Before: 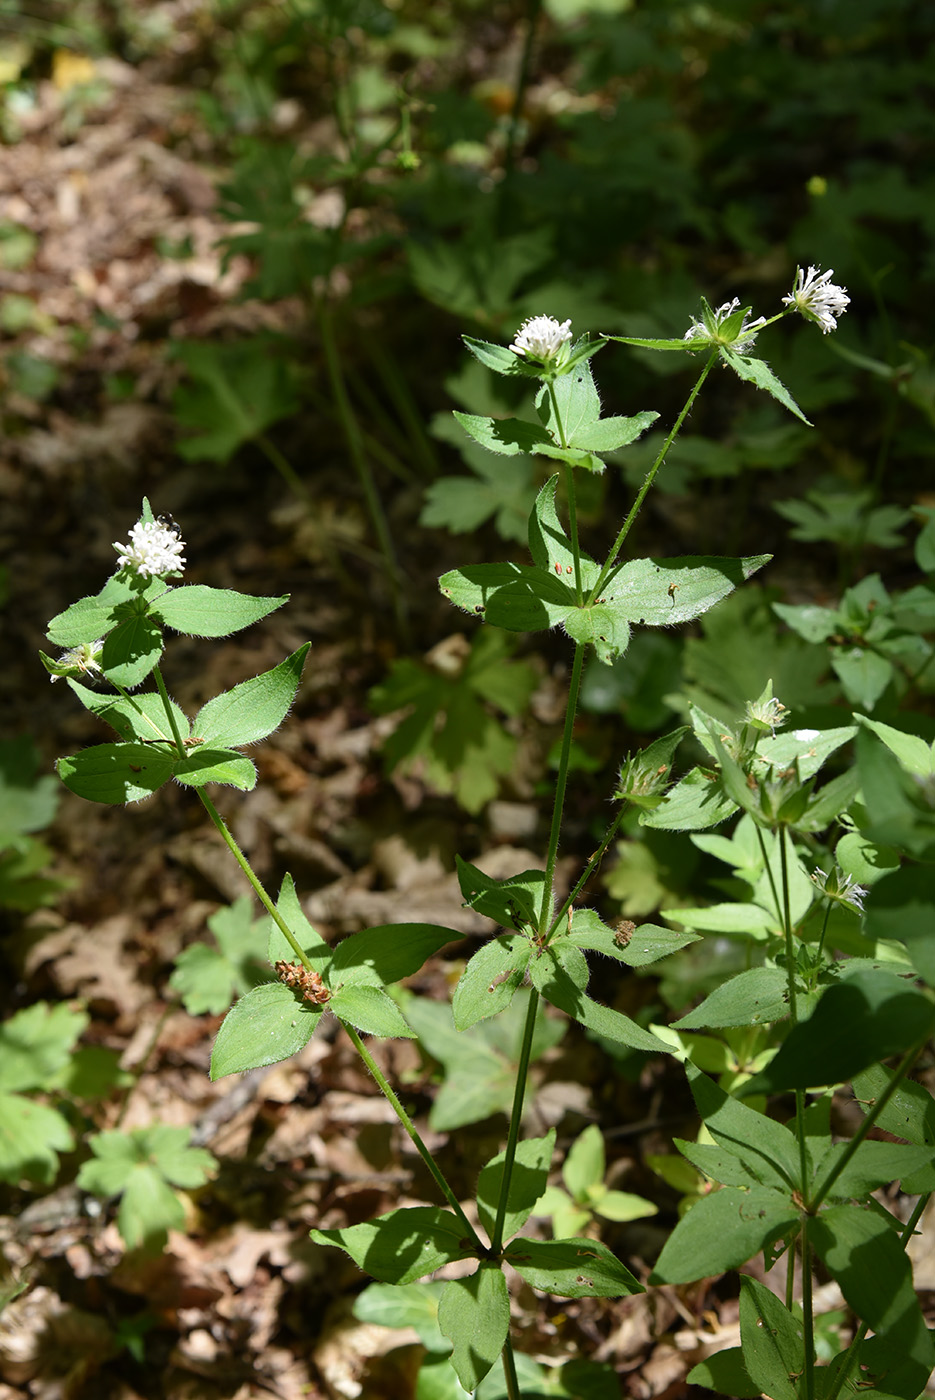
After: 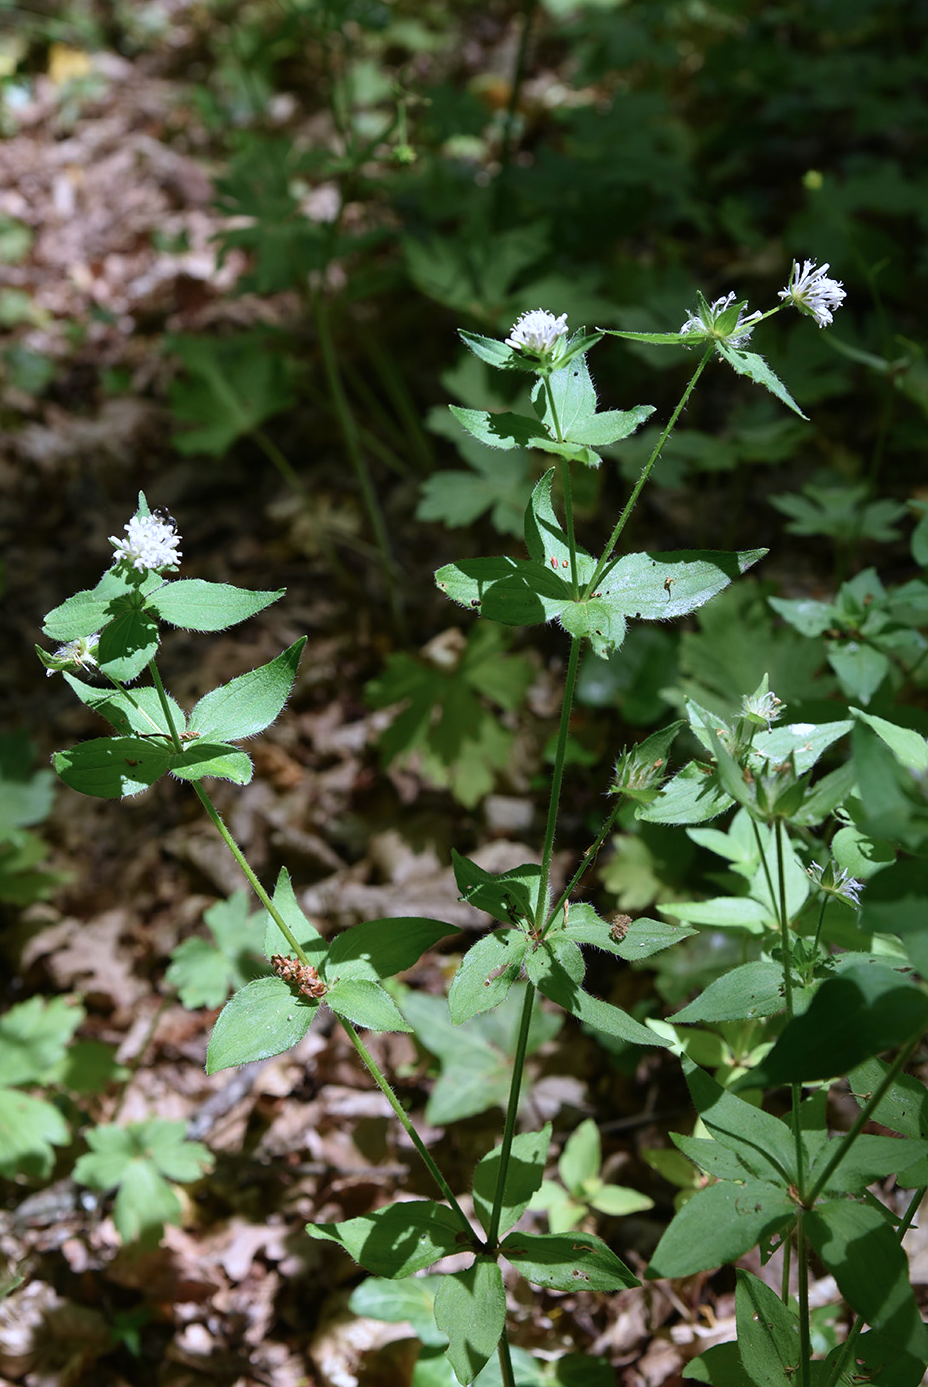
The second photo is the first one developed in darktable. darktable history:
color calibration: illuminant as shot in camera, x 0.379, y 0.396, temperature 4138.76 K
crop: left 0.434%, top 0.485%, right 0.244%, bottom 0.386%
